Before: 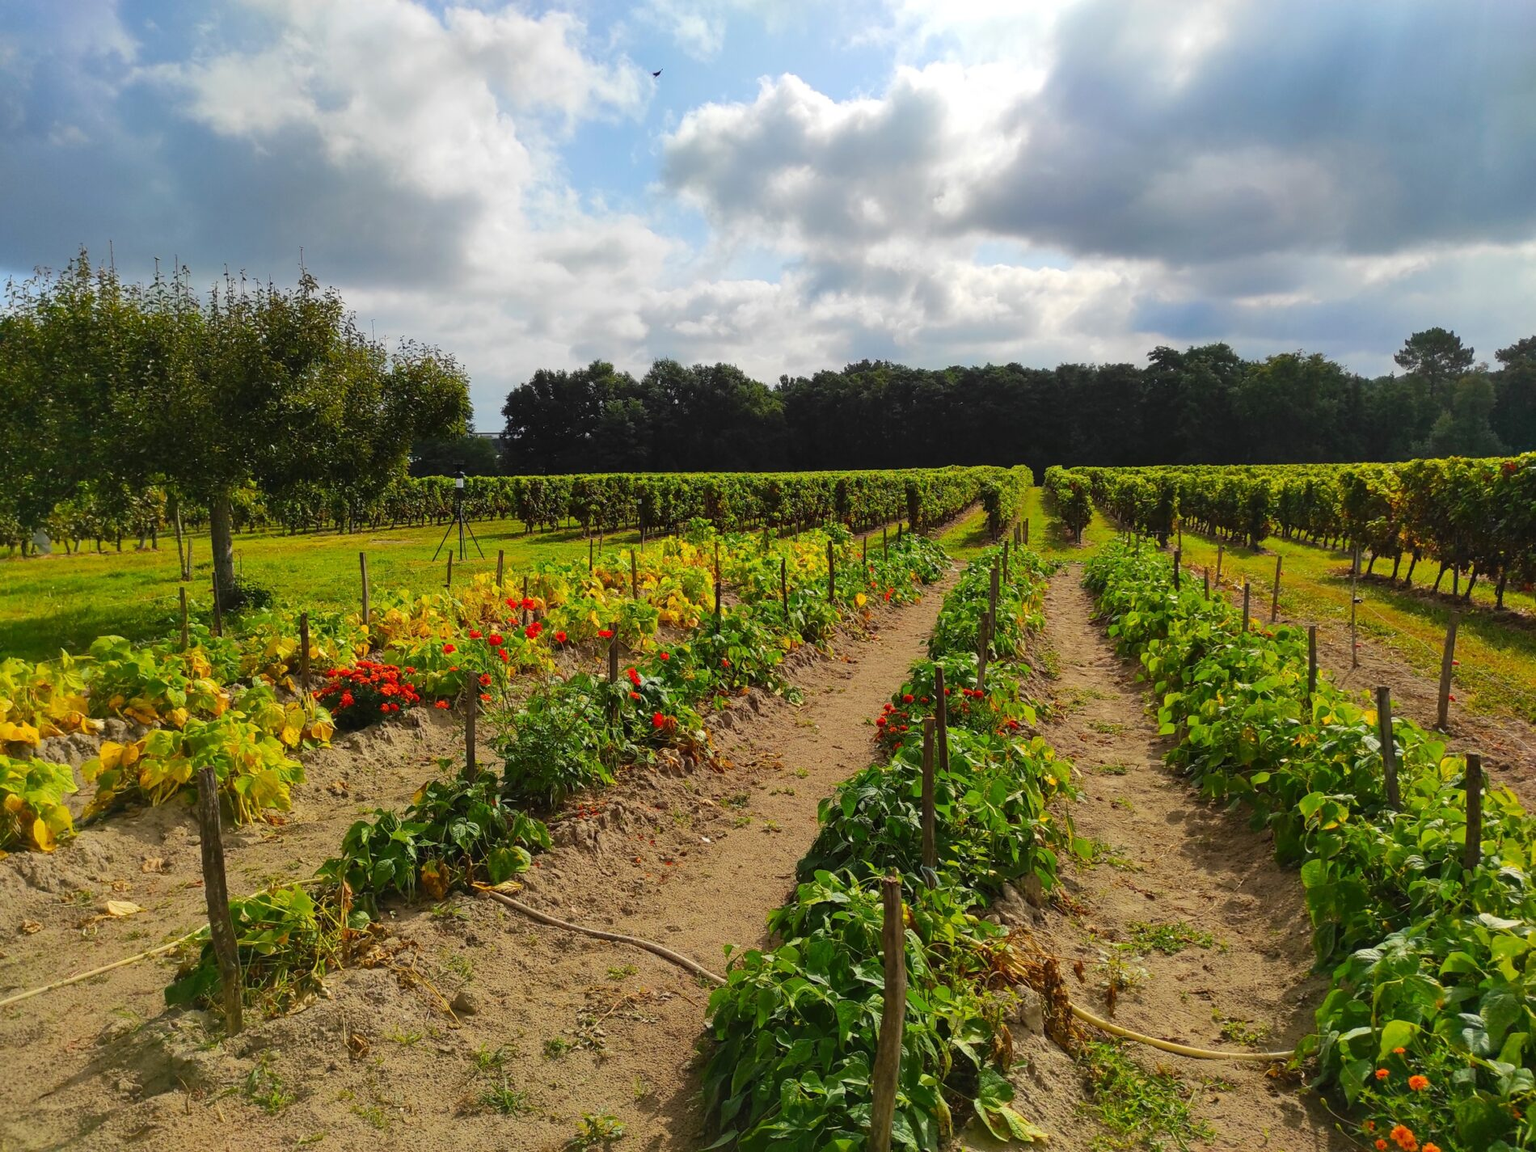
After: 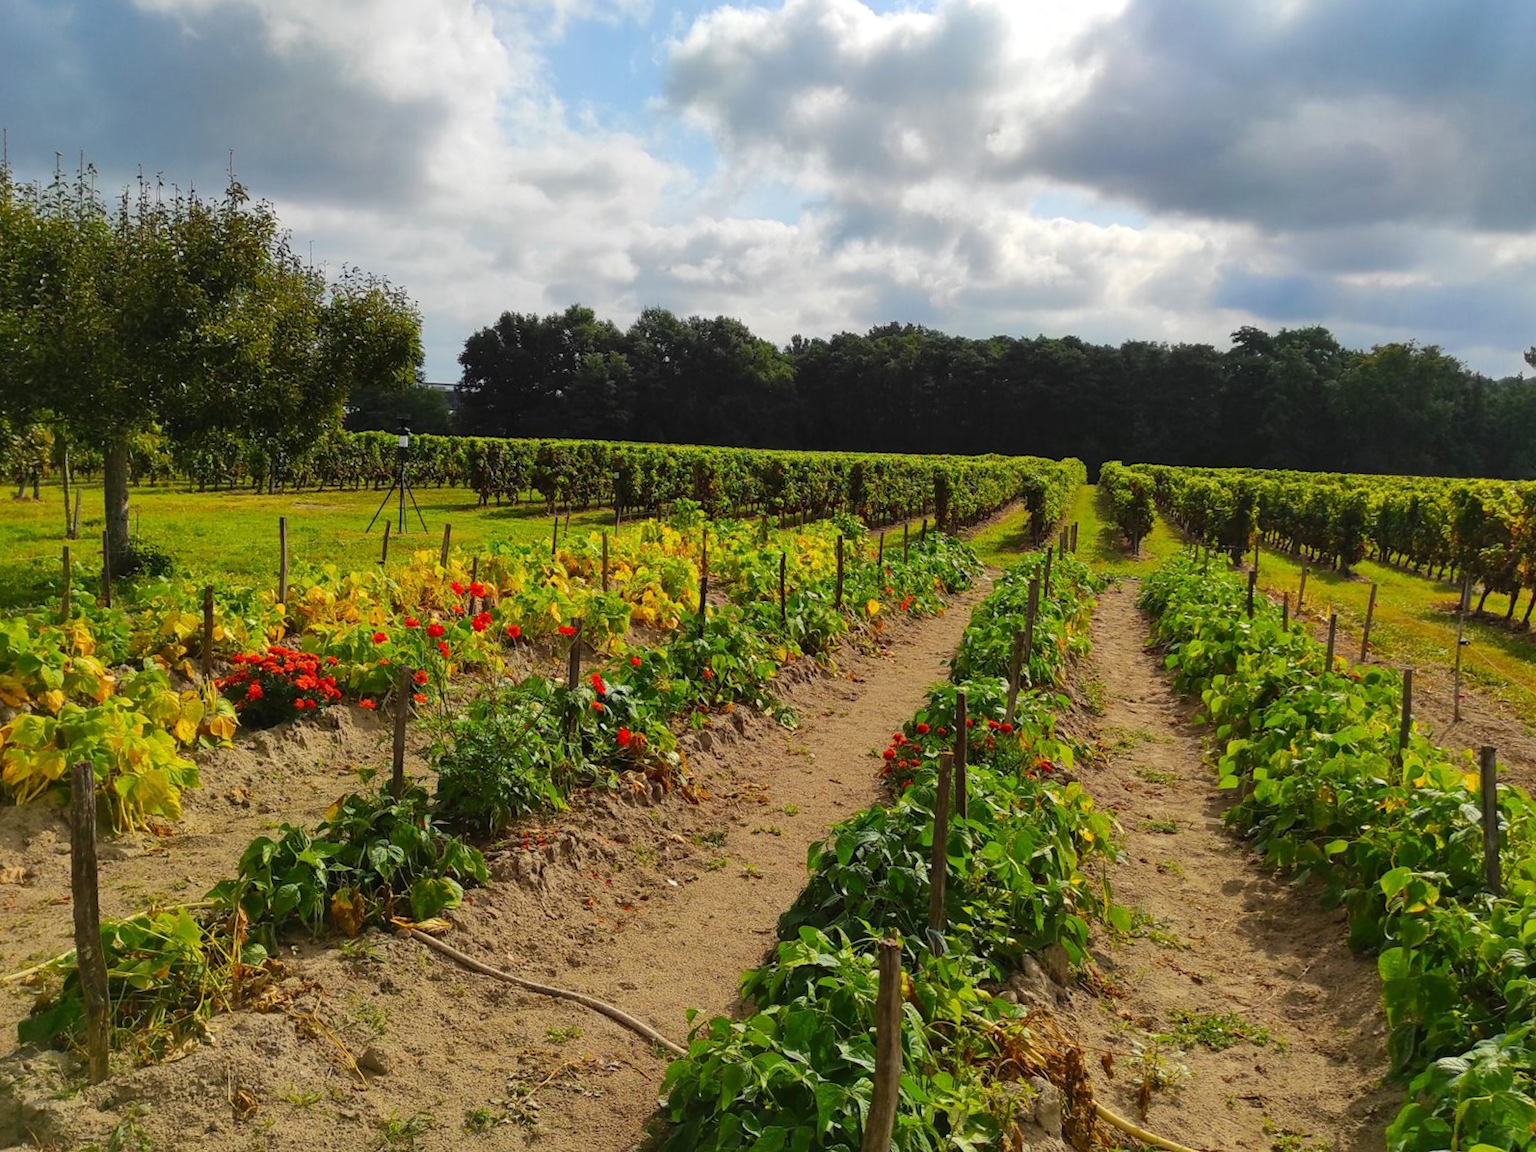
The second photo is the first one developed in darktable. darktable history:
crop and rotate: angle -3.27°, left 5.211%, top 5.211%, right 4.607%, bottom 4.607%
local contrast: mode bilateral grid, contrast 15, coarseness 36, detail 105%, midtone range 0.2
